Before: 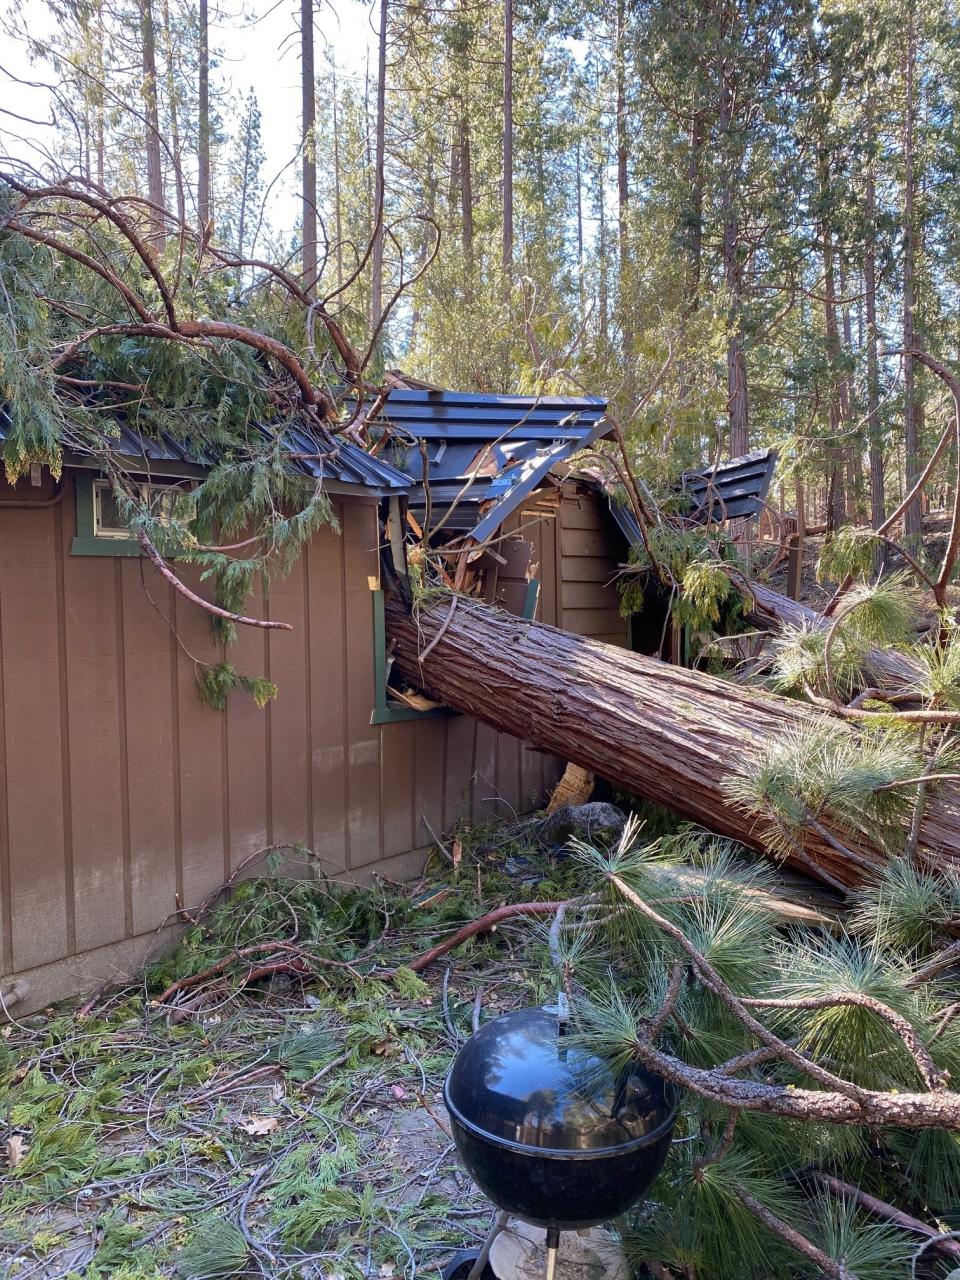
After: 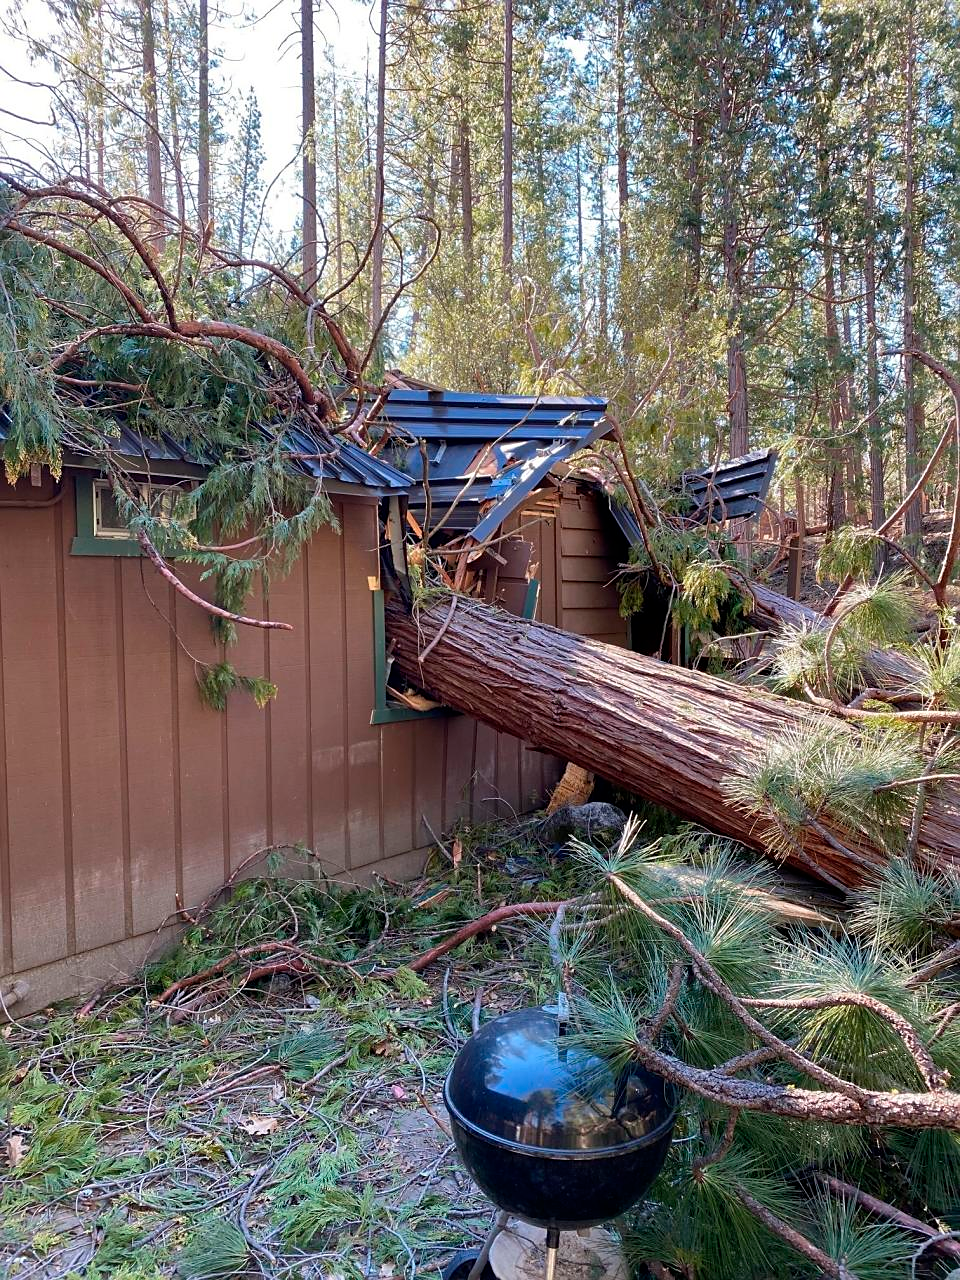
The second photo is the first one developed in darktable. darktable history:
sharpen: radius 1.607, amount 0.371, threshold 1.363
